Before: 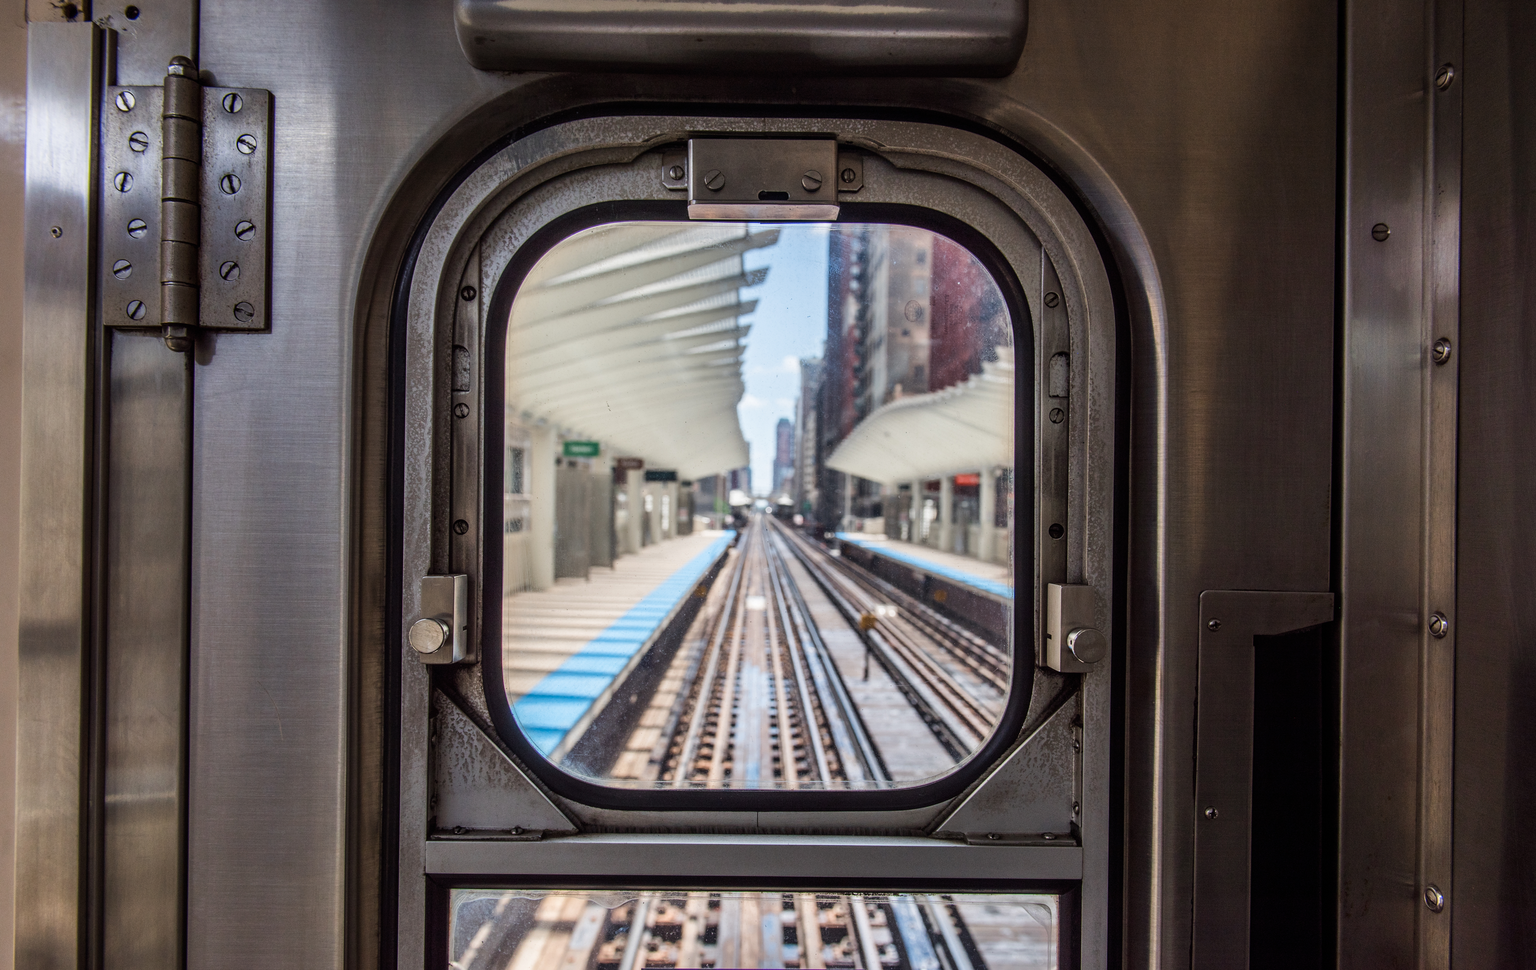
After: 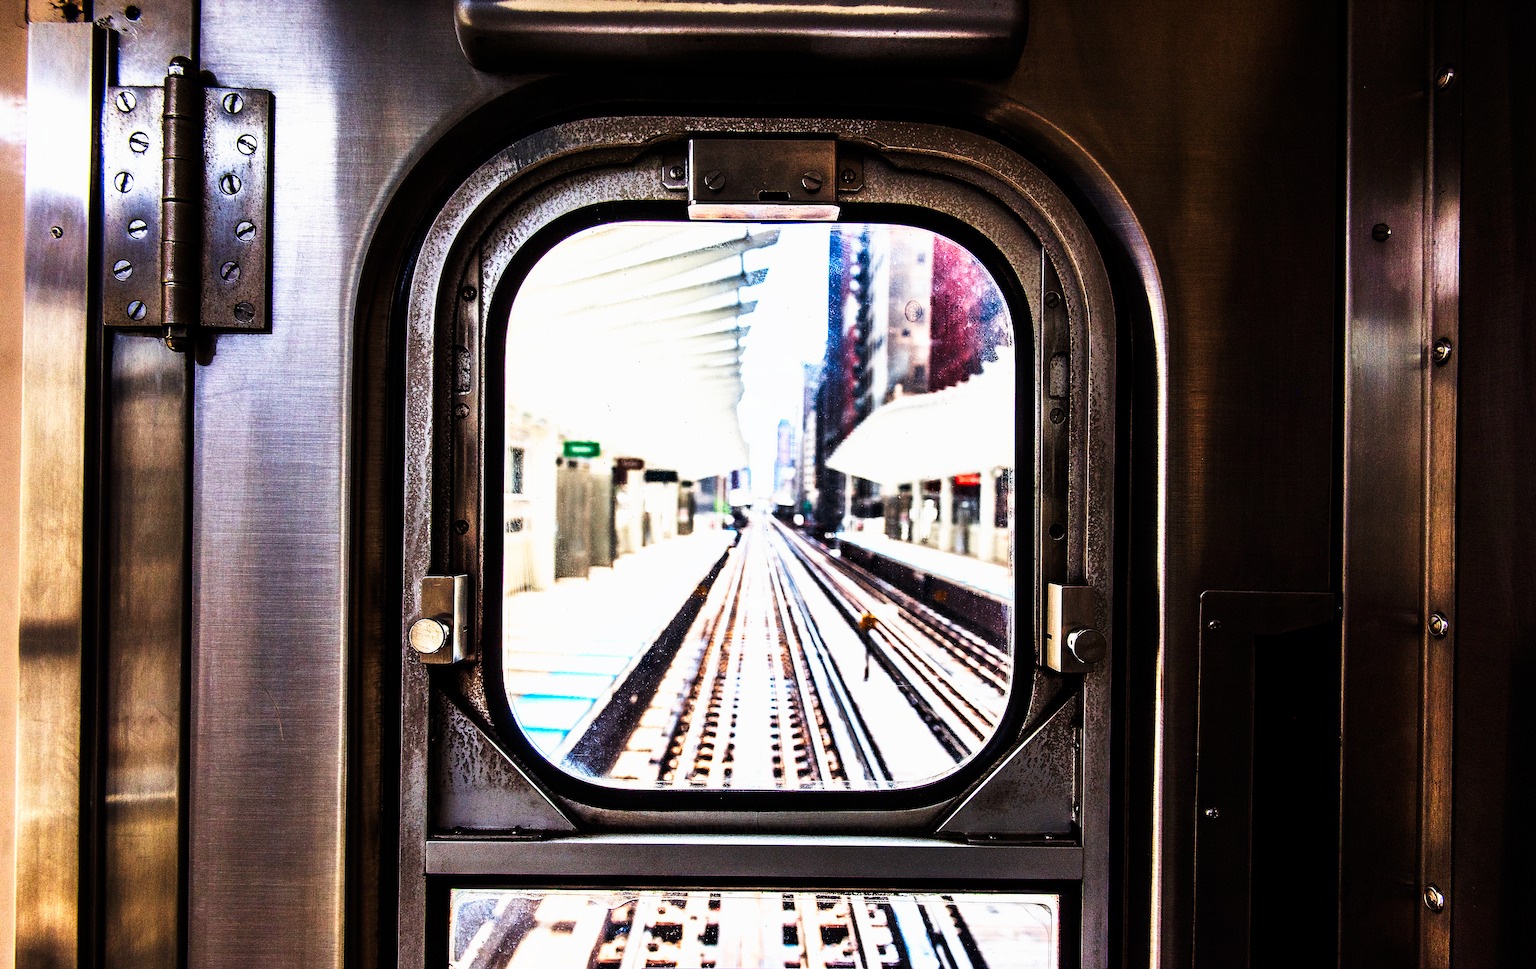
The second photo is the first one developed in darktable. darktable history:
tone curve: curves: ch0 [(0, 0) (0.003, 0) (0.011, 0.001) (0.025, 0.003) (0.044, 0.003) (0.069, 0.006) (0.1, 0.009) (0.136, 0.014) (0.177, 0.029) (0.224, 0.061) (0.277, 0.127) (0.335, 0.218) (0.399, 0.38) (0.468, 0.588) (0.543, 0.809) (0.623, 0.947) (0.709, 0.987) (0.801, 0.99) (0.898, 0.99) (1, 1)], preserve colors none
sharpen: on, module defaults
